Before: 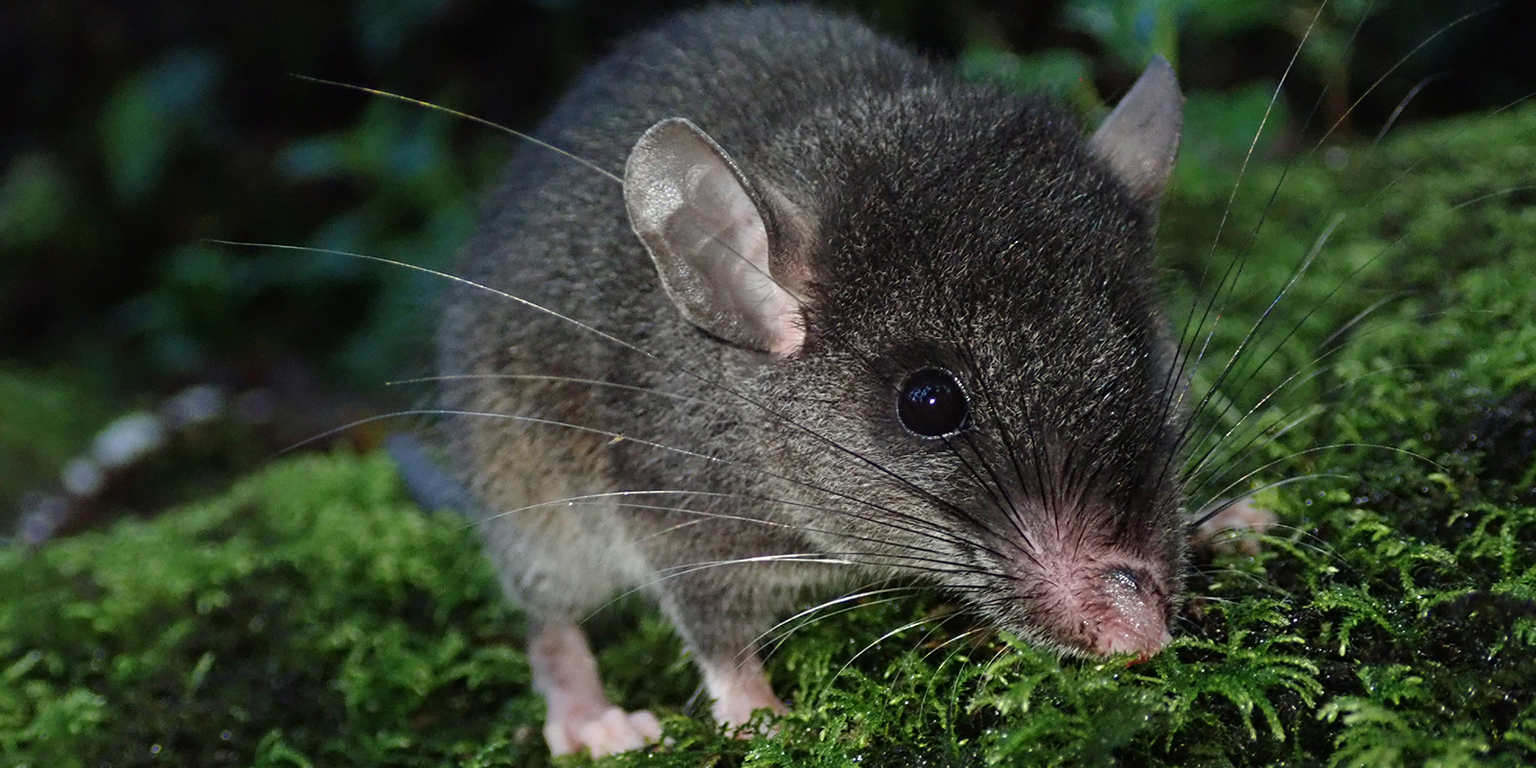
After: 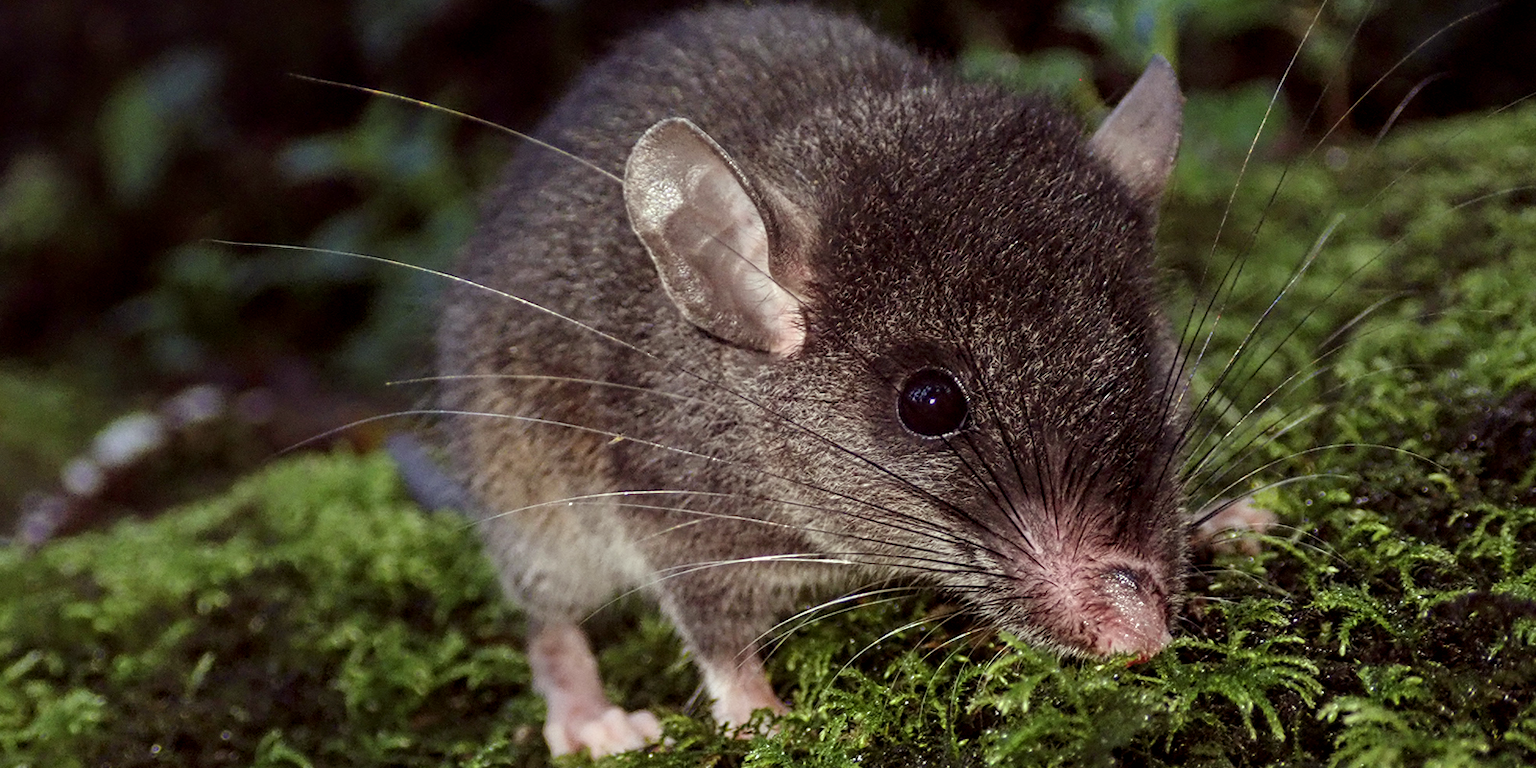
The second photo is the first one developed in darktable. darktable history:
color correction: highlights a* -4.73, highlights b* 5.06, saturation 0.97
local contrast: detail 130%
rgb levels: mode RGB, independent channels, levels [[0, 0.474, 1], [0, 0.5, 1], [0, 0.5, 1]]
